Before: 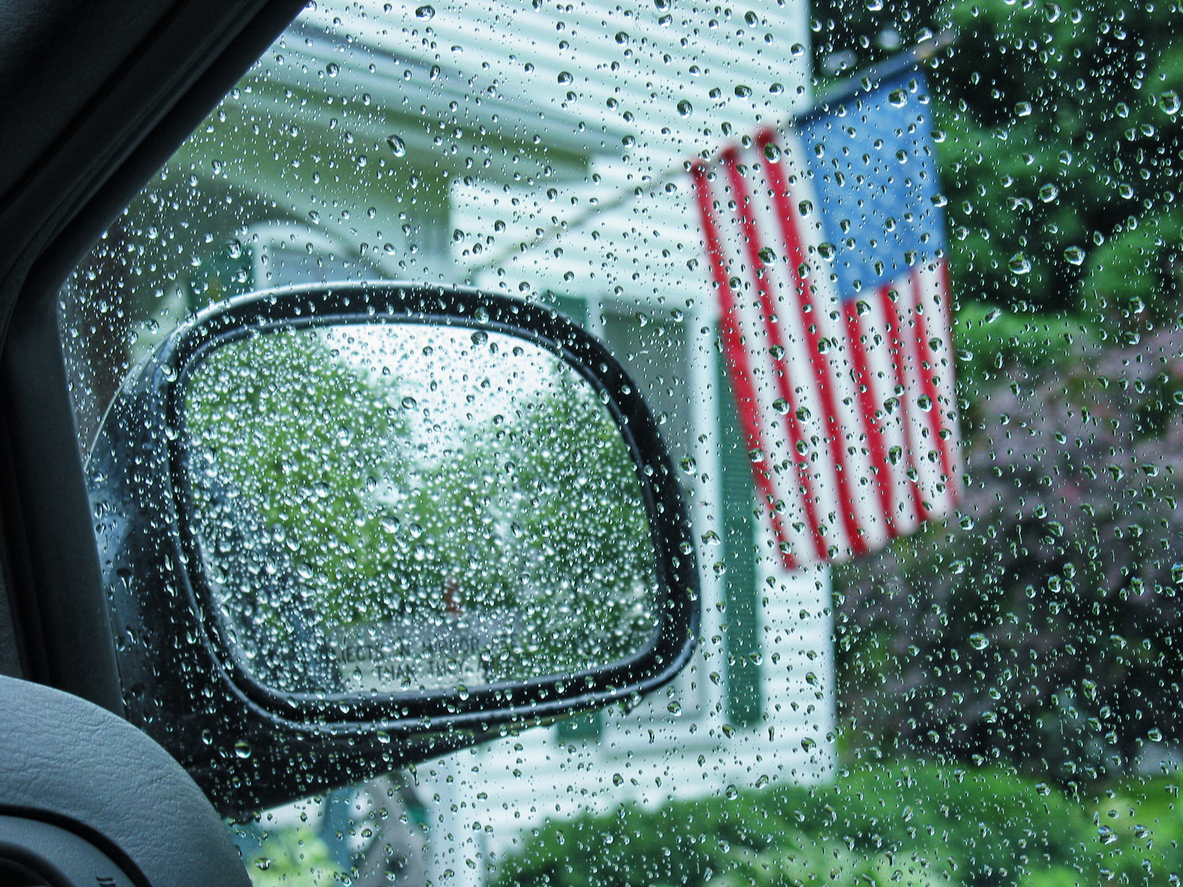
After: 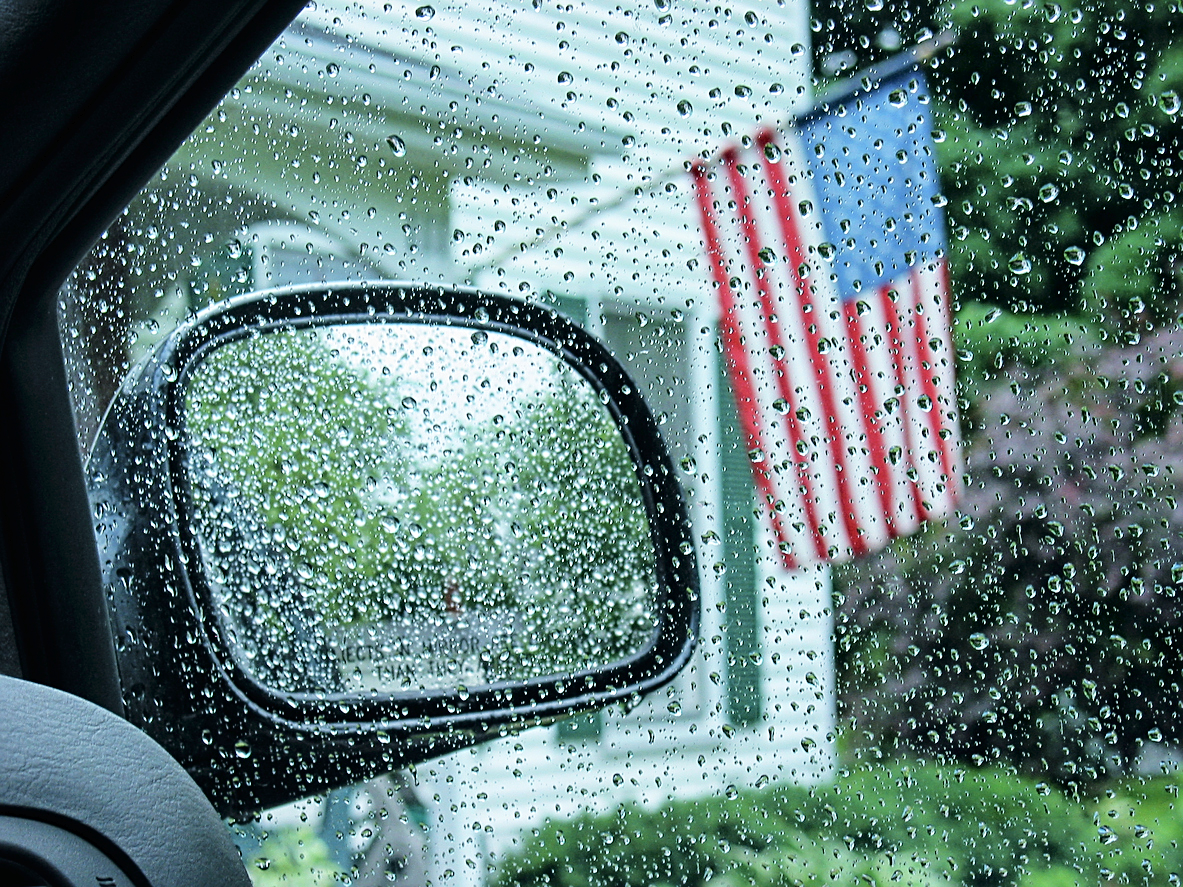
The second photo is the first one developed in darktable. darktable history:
tone curve: curves: ch0 [(0, 0) (0.003, 0.01) (0.011, 0.01) (0.025, 0.011) (0.044, 0.019) (0.069, 0.032) (0.1, 0.054) (0.136, 0.088) (0.177, 0.138) (0.224, 0.214) (0.277, 0.297) (0.335, 0.391) (0.399, 0.469) (0.468, 0.551) (0.543, 0.622) (0.623, 0.699) (0.709, 0.775) (0.801, 0.85) (0.898, 0.929) (1, 1)], color space Lab, independent channels, preserve colors none
sharpen: on, module defaults
